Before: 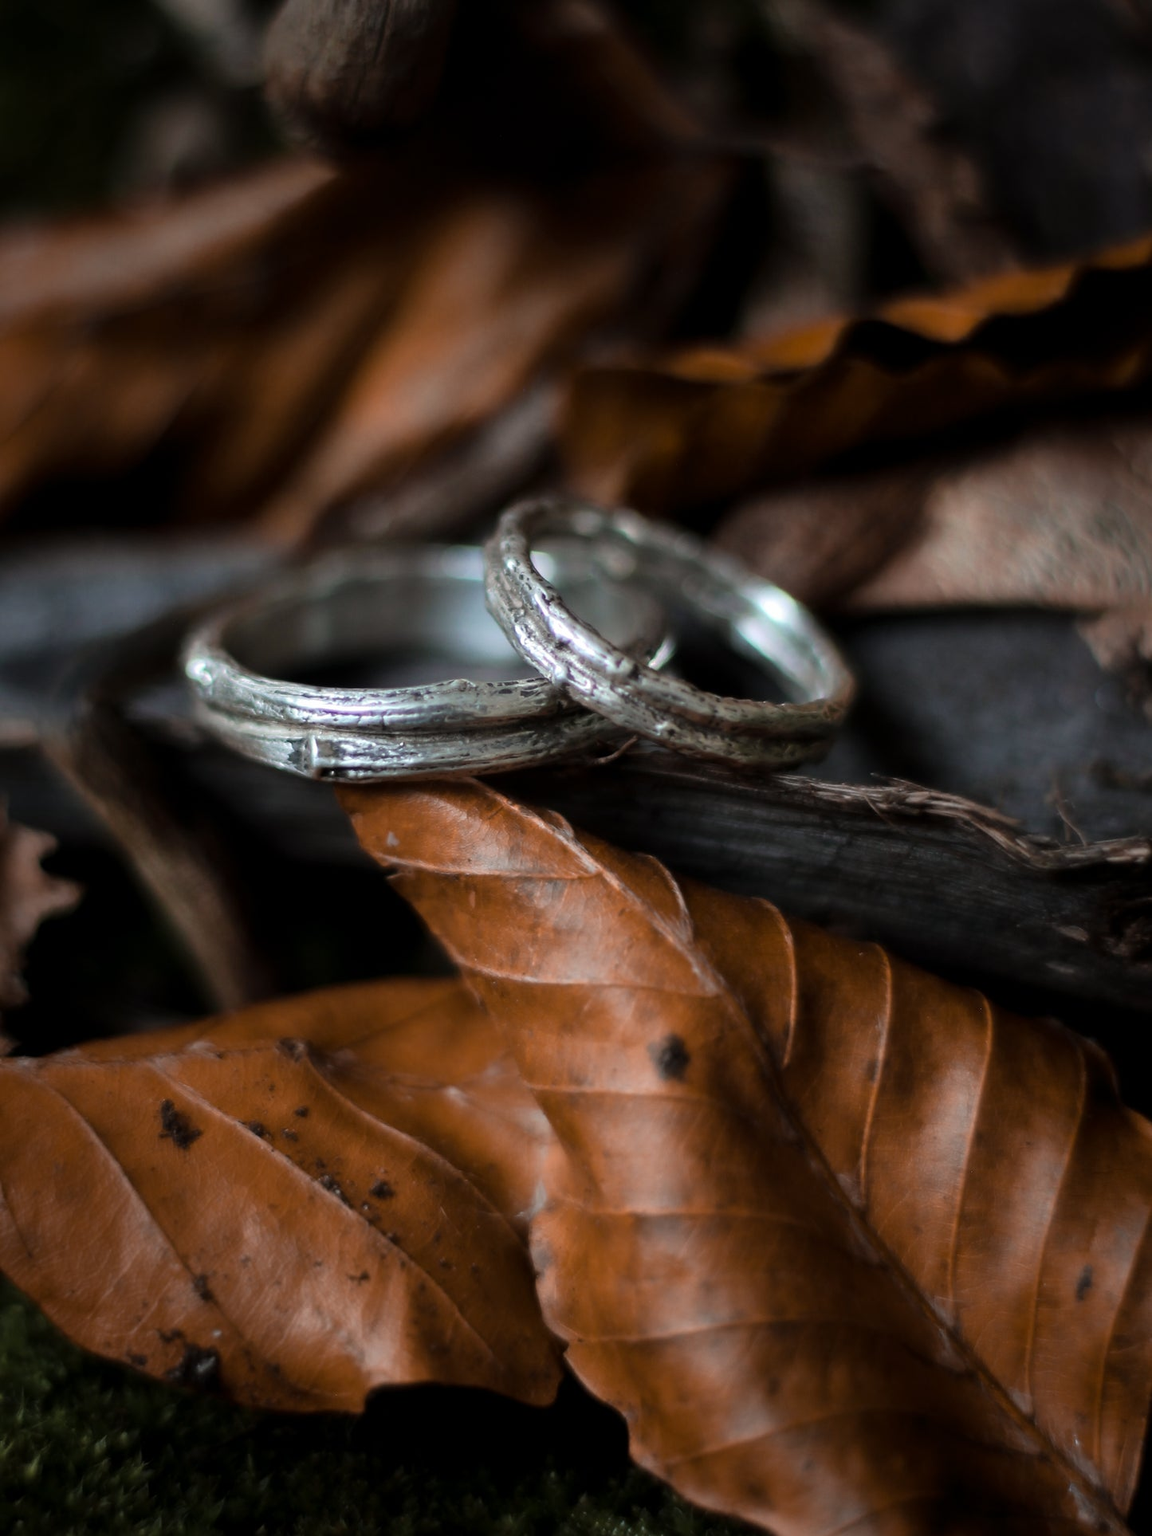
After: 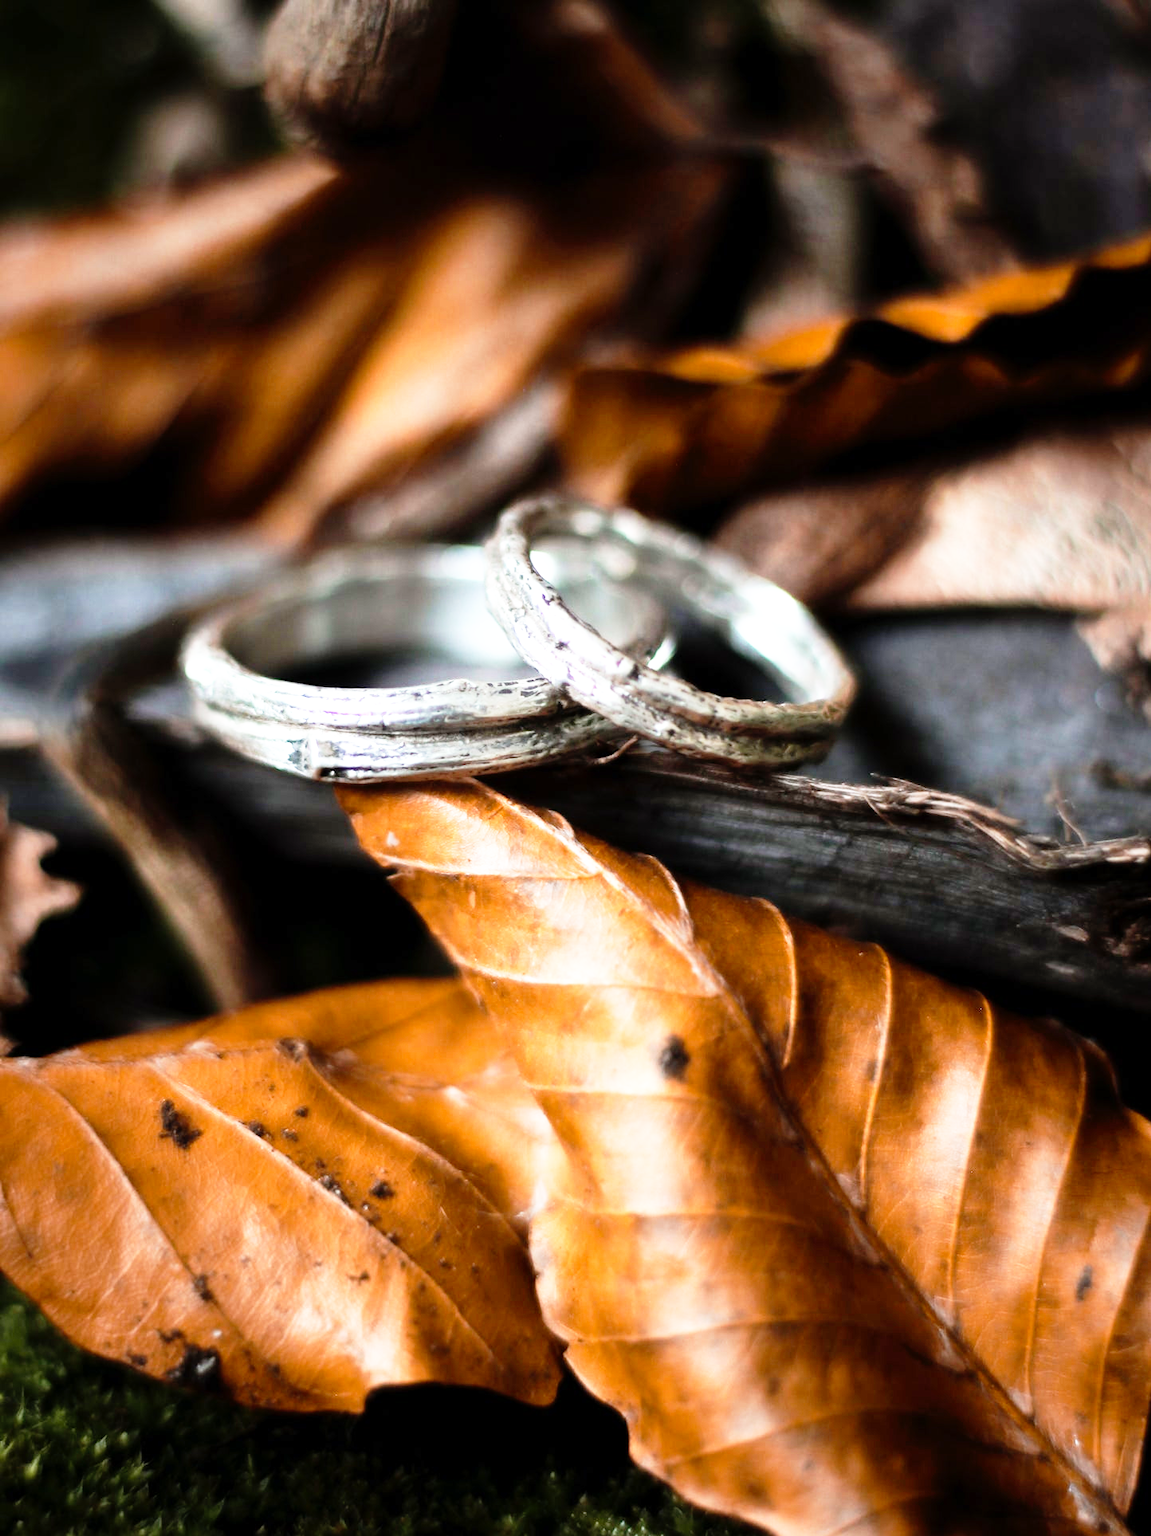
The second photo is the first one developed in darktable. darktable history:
exposure: exposure 1.089 EV, compensate highlight preservation false
base curve: curves: ch0 [(0, 0) (0.012, 0.01) (0.073, 0.168) (0.31, 0.711) (0.645, 0.957) (1, 1)], preserve colors none
